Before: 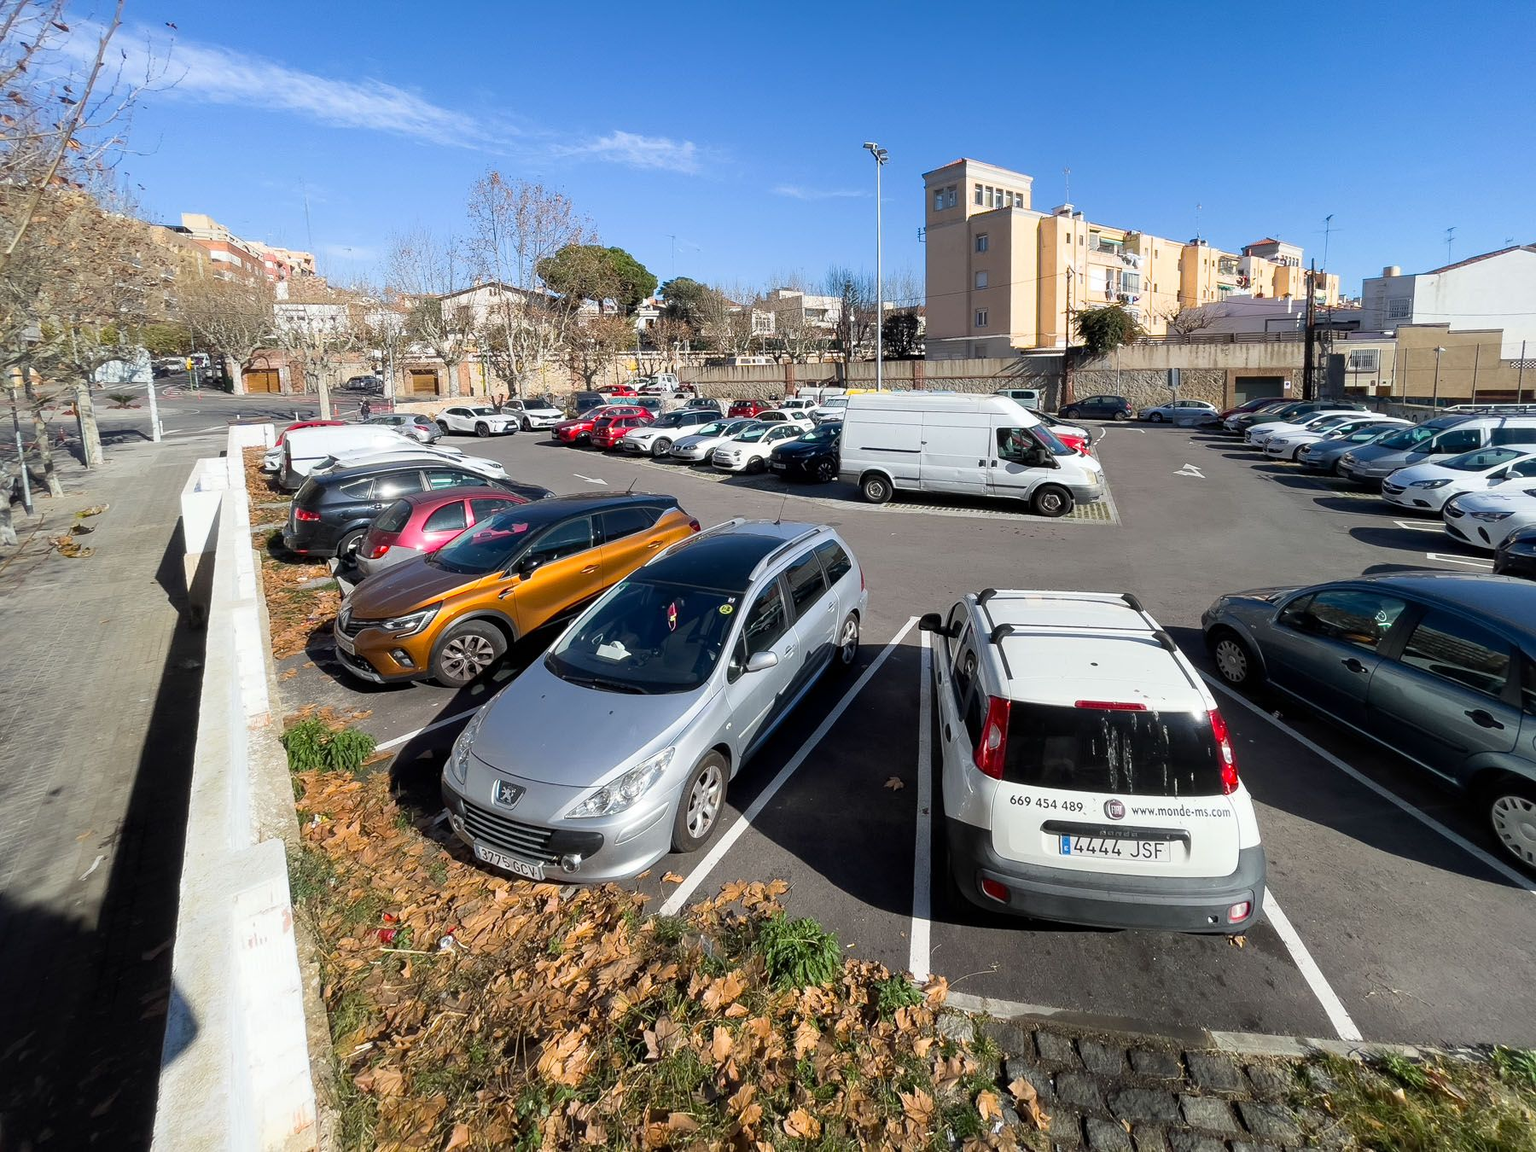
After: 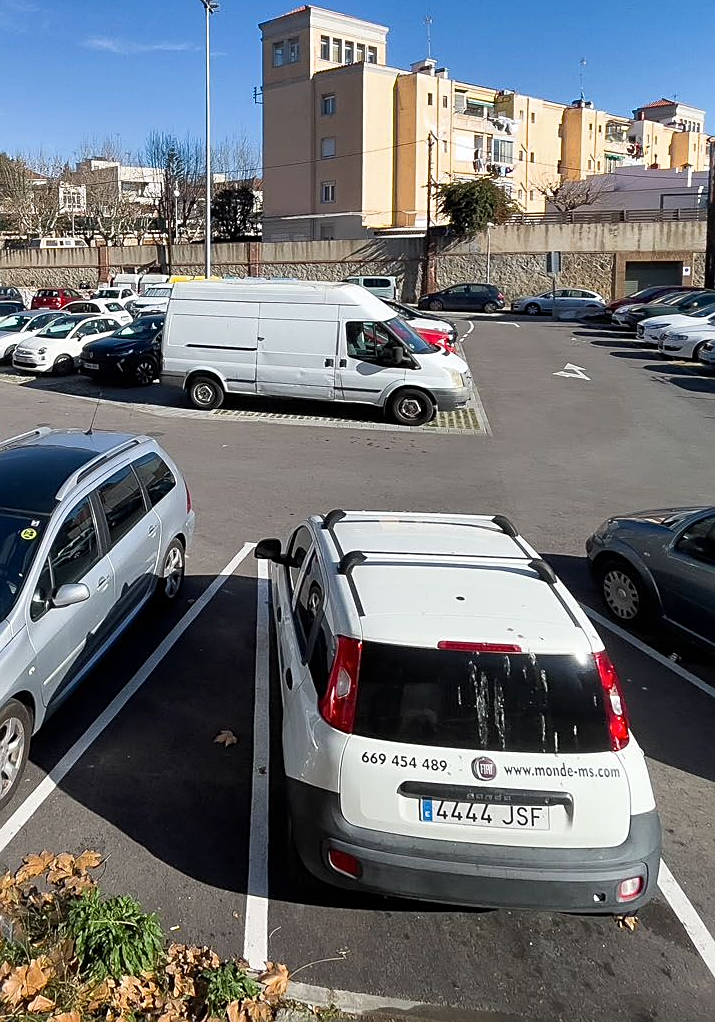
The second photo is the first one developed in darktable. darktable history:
crop: left 45.721%, top 13.393%, right 14.118%, bottom 10.01%
sharpen: on, module defaults
shadows and highlights: shadows 24.5, highlights -78.15, soften with gaussian
